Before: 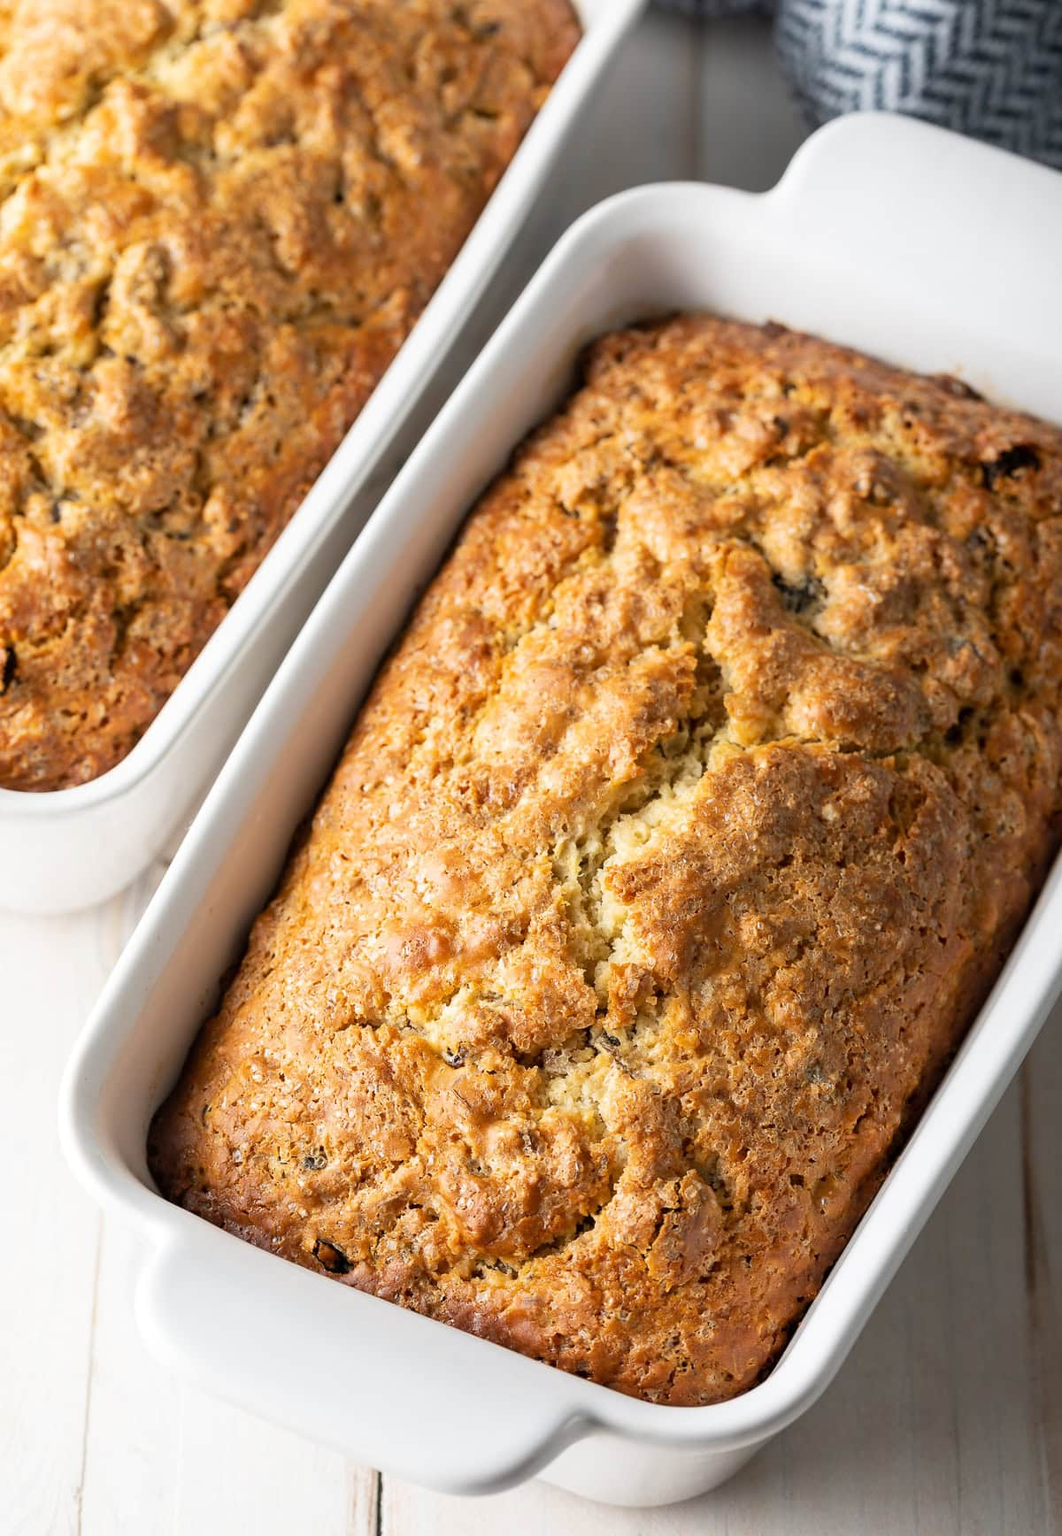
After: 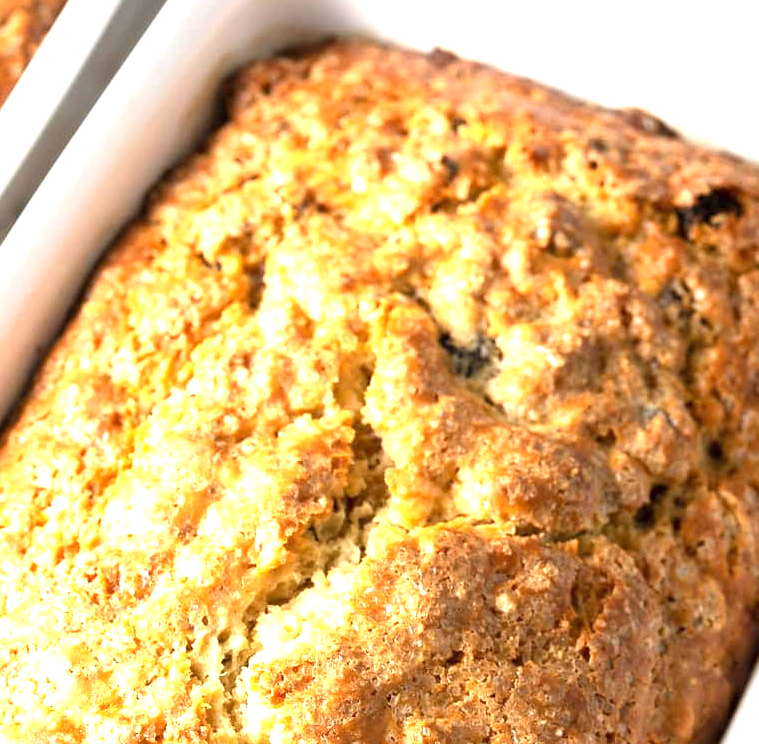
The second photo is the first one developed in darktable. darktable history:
exposure: exposure 1.226 EV, compensate highlight preservation false
crop: left 36.123%, top 18.165%, right 0.546%, bottom 38.934%
